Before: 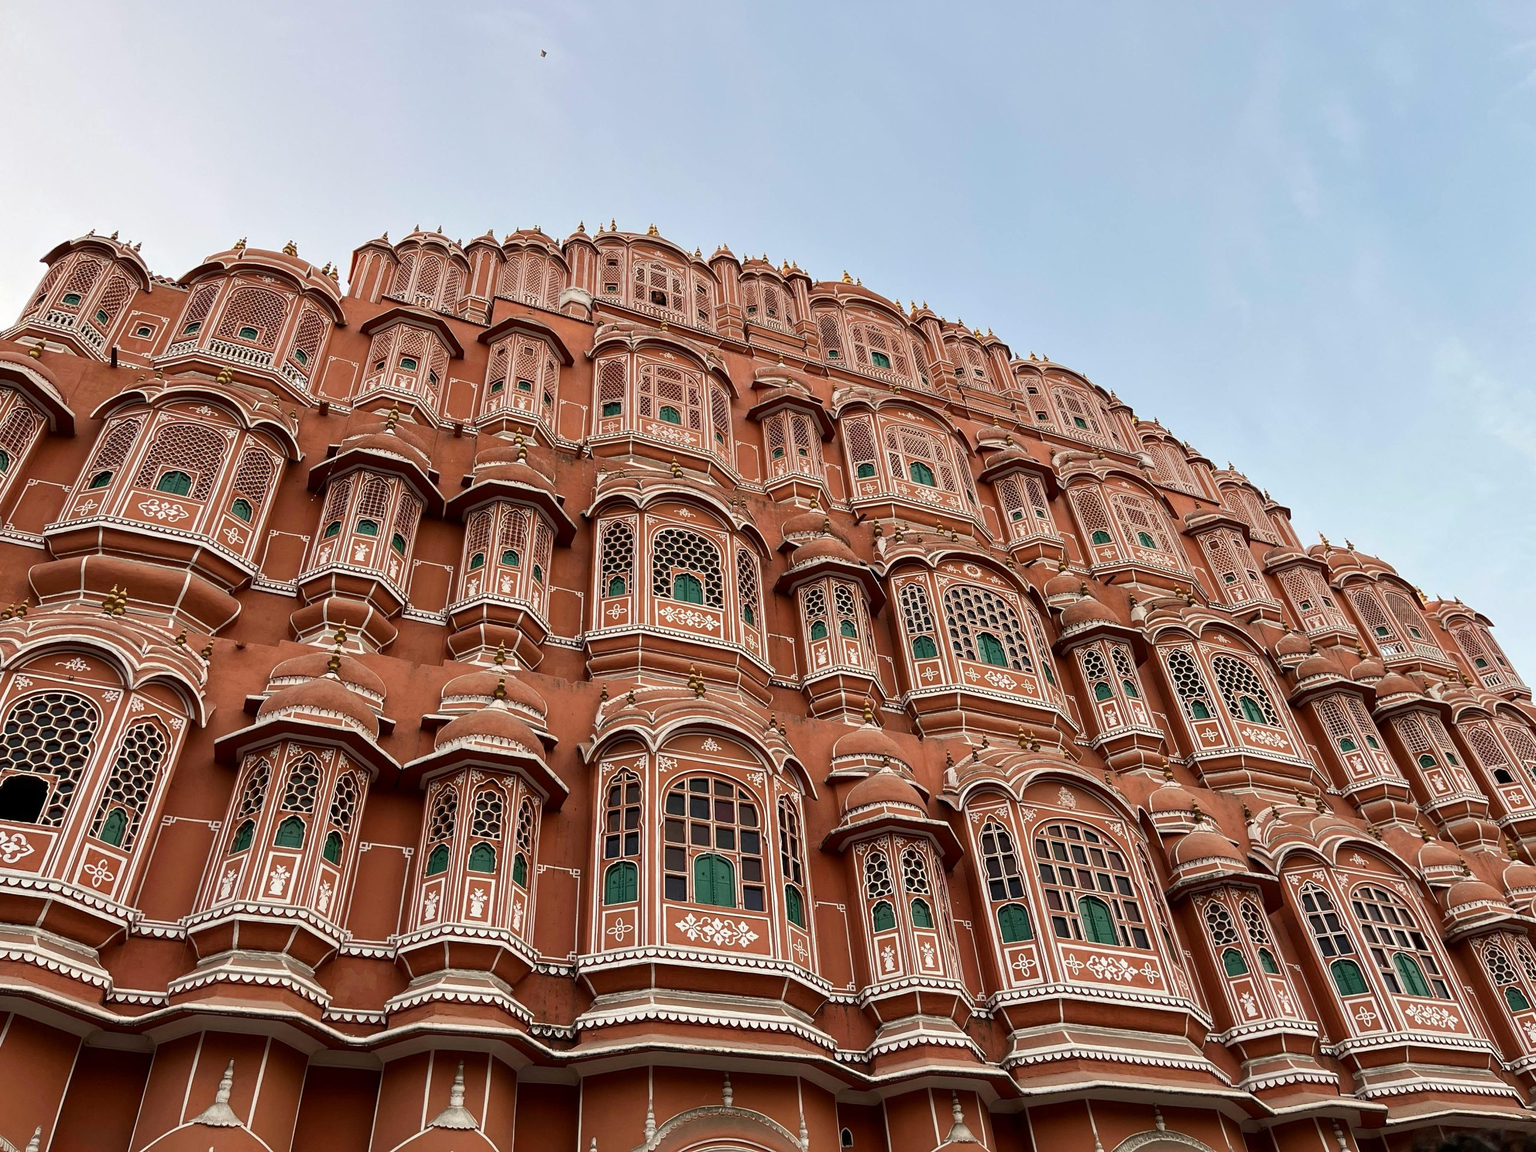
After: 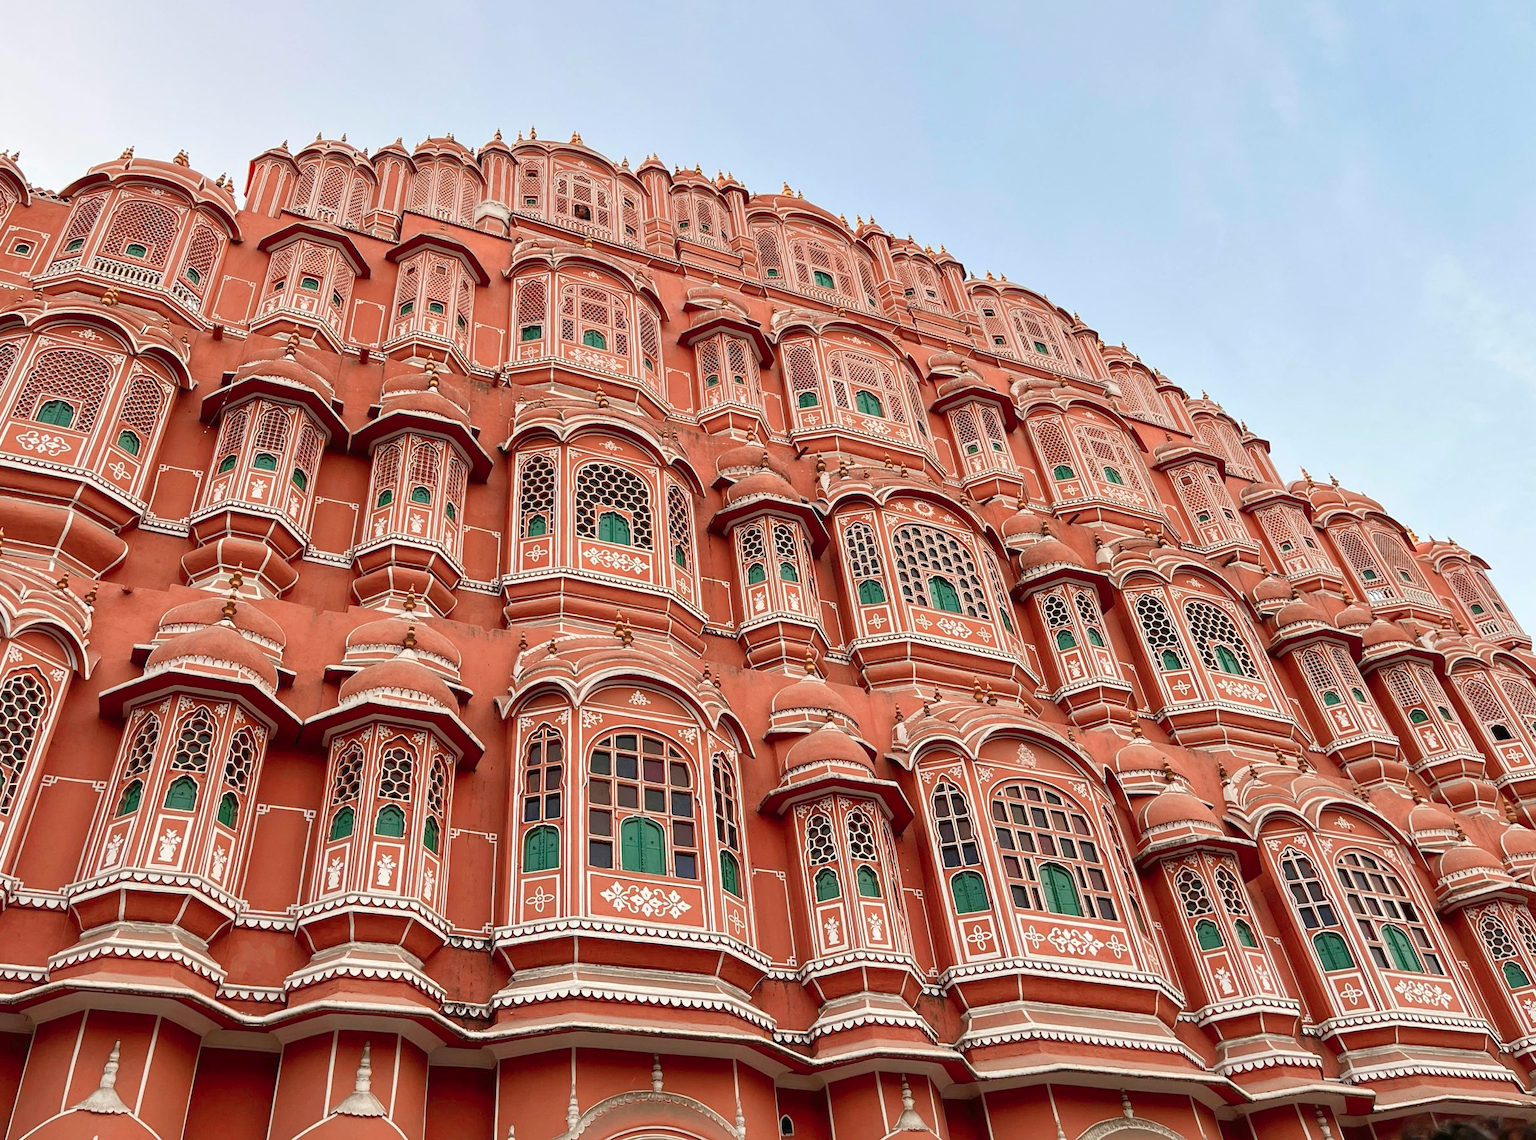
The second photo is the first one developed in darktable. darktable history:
shadows and highlights: shadows 25.41, highlights -25.04
crop and rotate: left 8.085%, top 8.974%
color zones: curves: ch2 [(0, 0.5) (0.084, 0.497) (0.323, 0.335) (0.4, 0.497) (1, 0.5)]
levels: levels [0, 0.43, 0.984]
